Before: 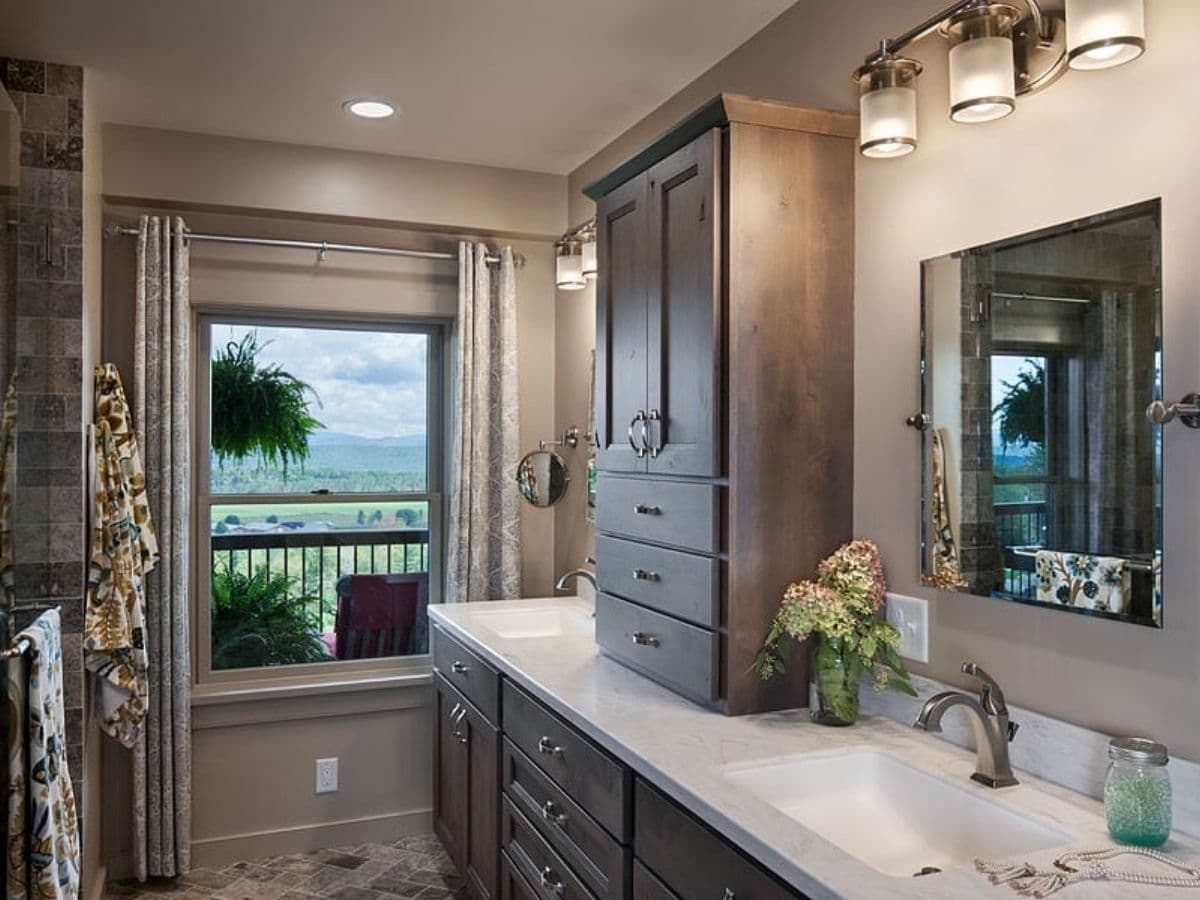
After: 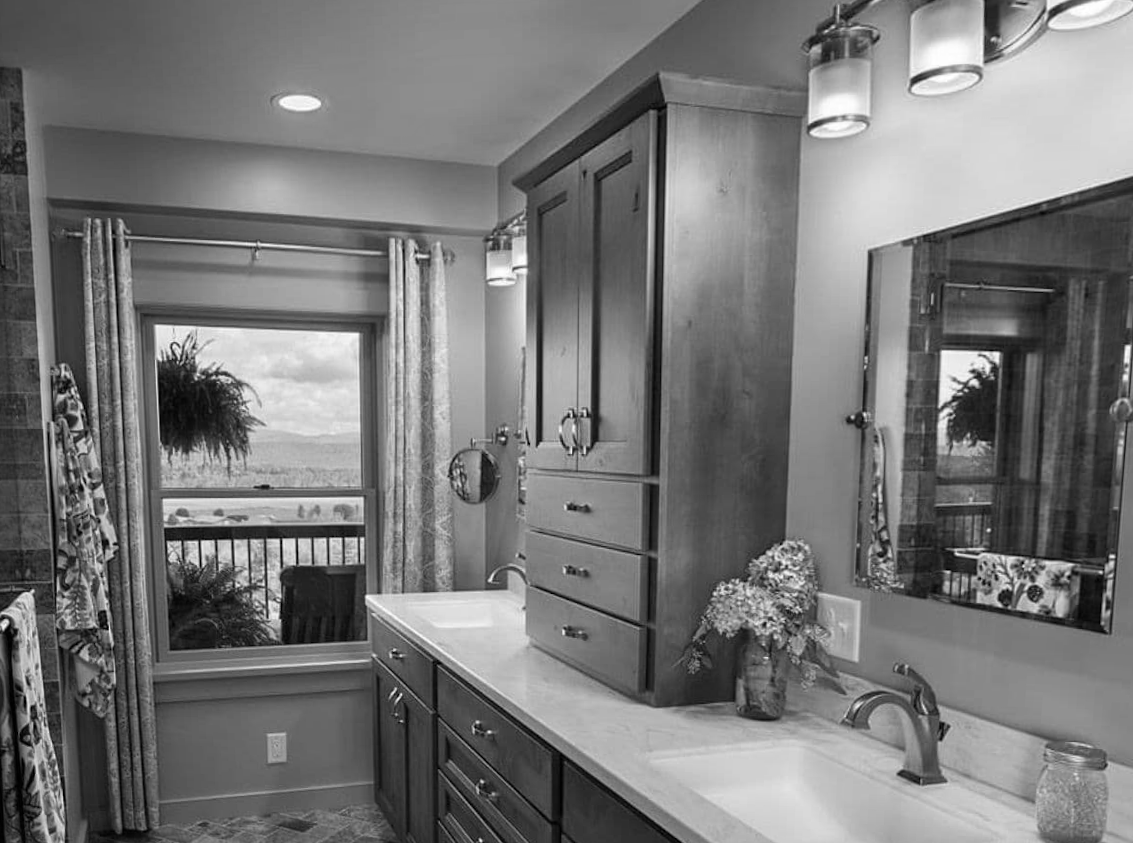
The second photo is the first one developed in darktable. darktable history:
rotate and perspective: rotation 0.062°, lens shift (vertical) 0.115, lens shift (horizontal) -0.133, crop left 0.047, crop right 0.94, crop top 0.061, crop bottom 0.94
monochrome: a 1.94, b -0.638
